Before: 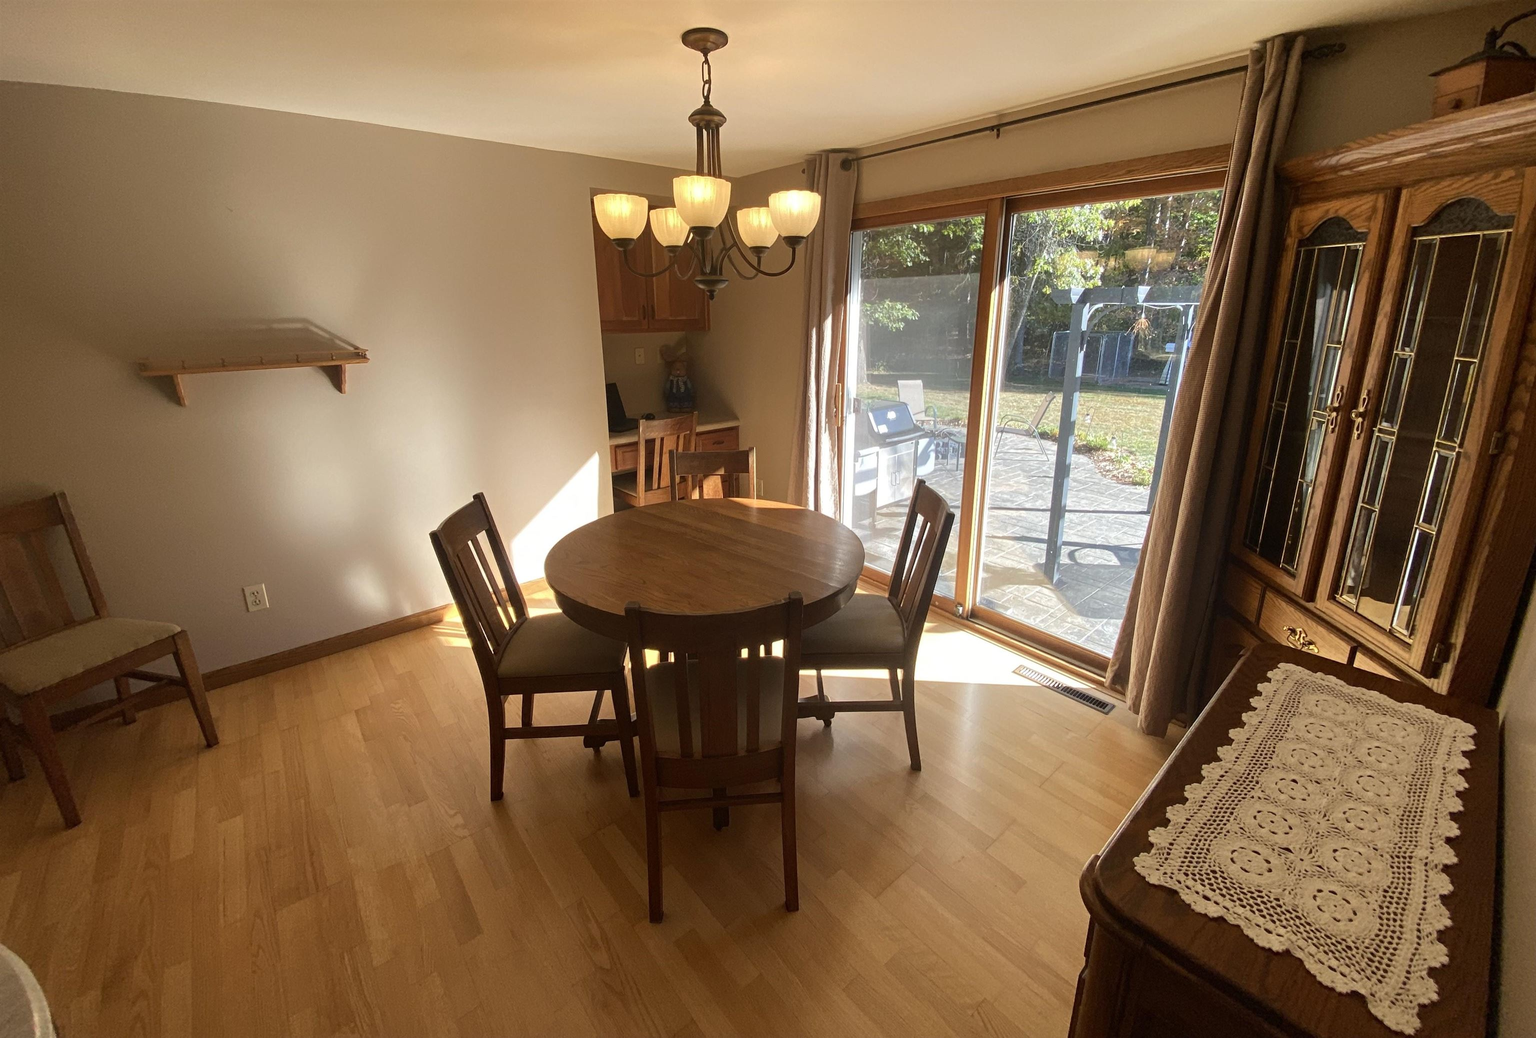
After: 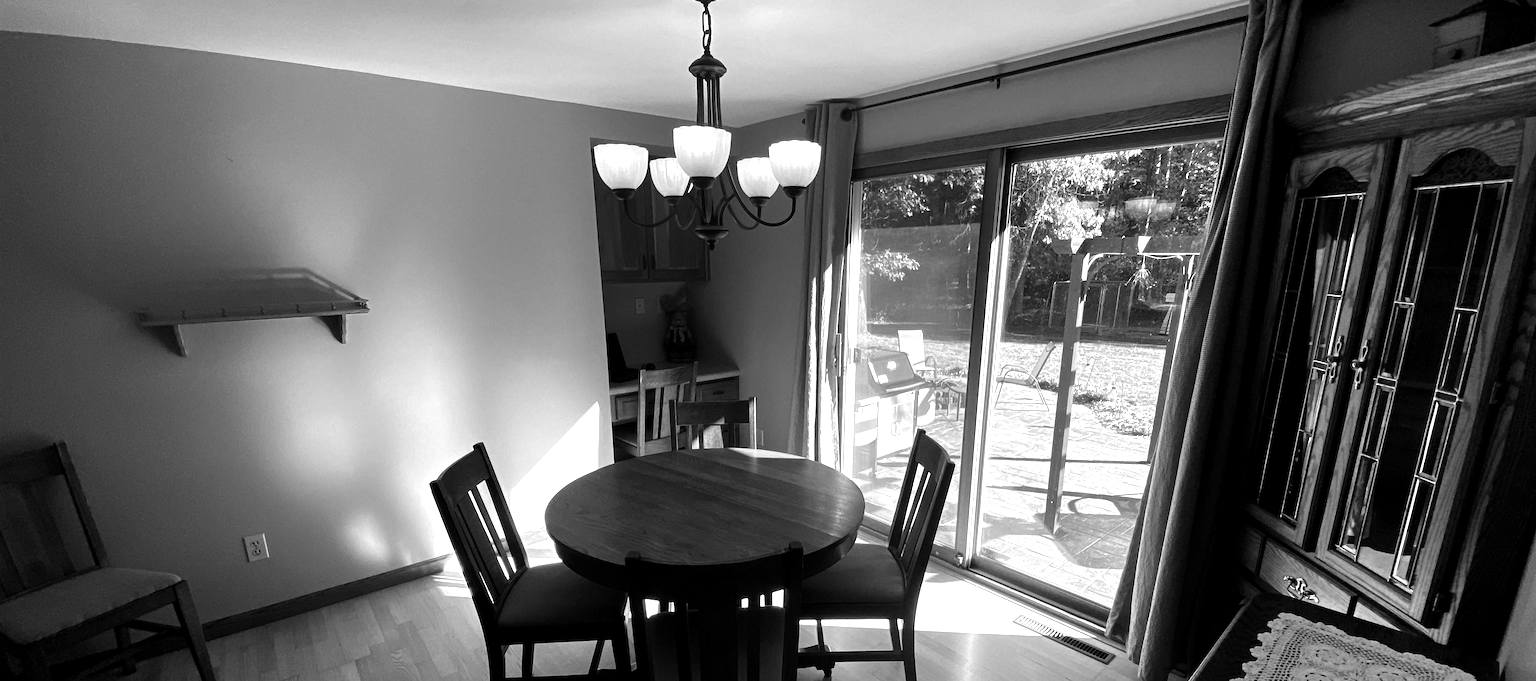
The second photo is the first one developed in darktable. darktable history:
levels: levels [0.016, 0.492, 0.969]
color balance: mode lift, gamma, gain (sRGB), lift [1.014, 0.966, 0.918, 0.87], gamma [0.86, 0.734, 0.918, 0.976], gain [1.063, 1.13, 1.063, 0.86]
crop and rotate: top 4.848%, bottom 29.503%
monochrome: a -6.99, b 35.61, size 1.4
